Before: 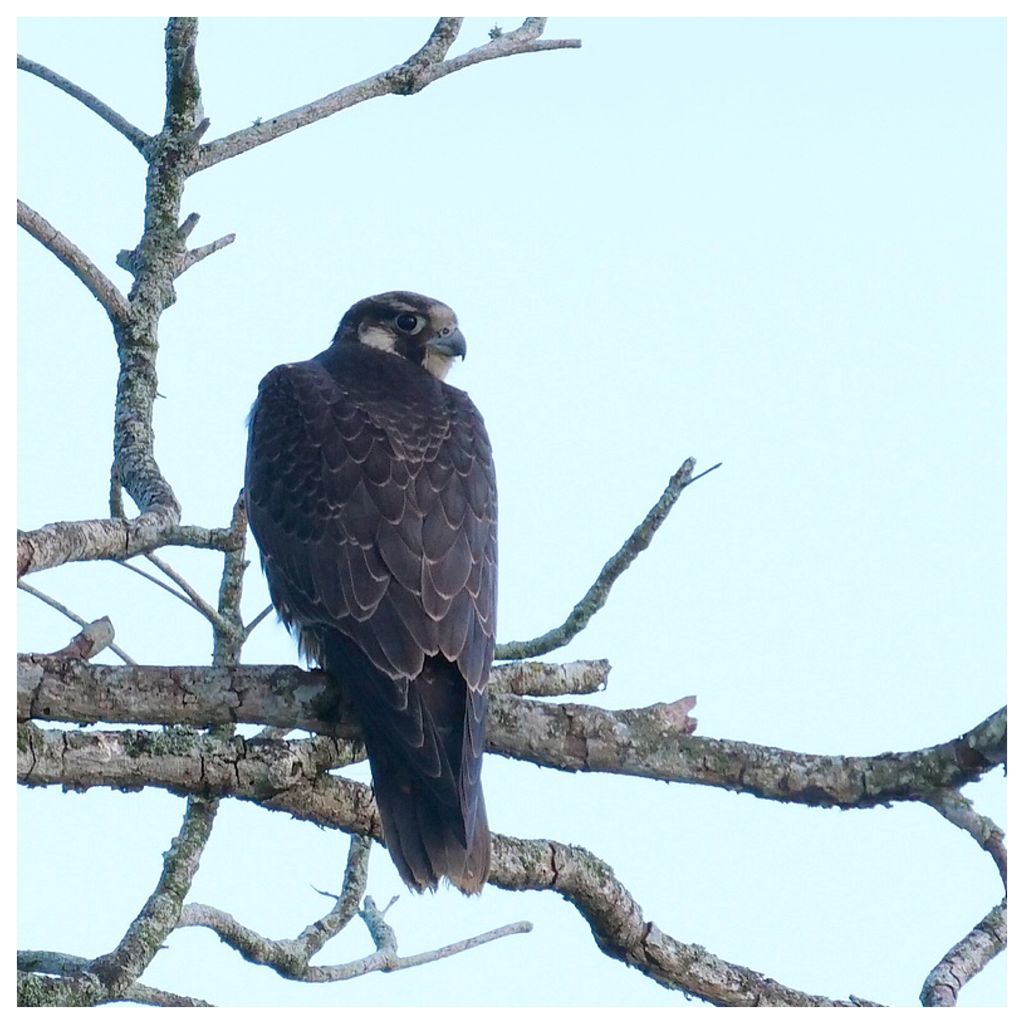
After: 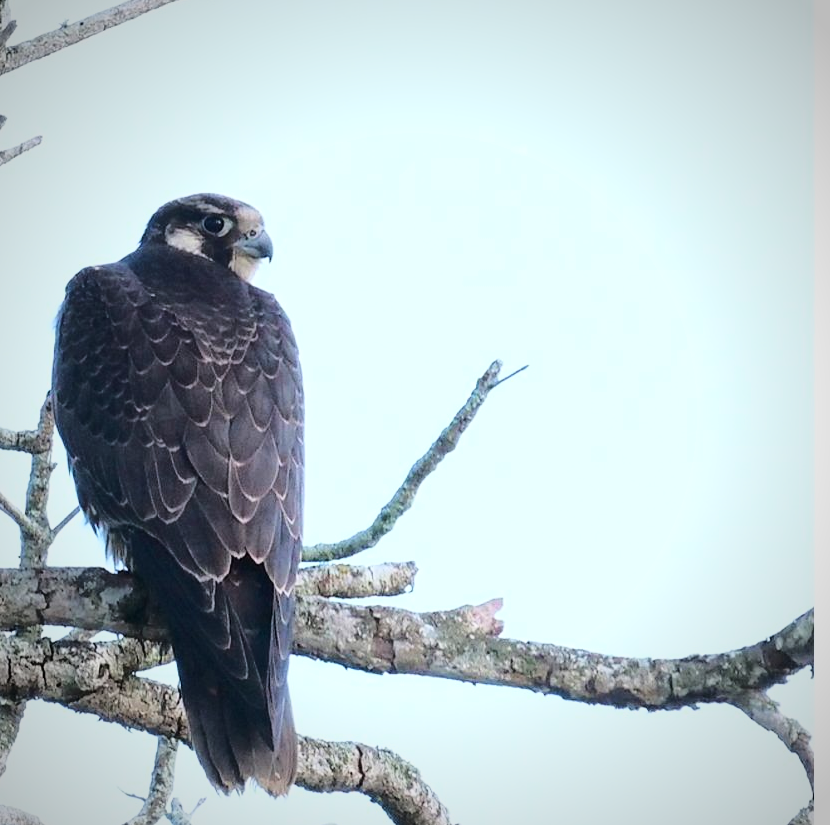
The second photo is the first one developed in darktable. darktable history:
vignetting: fall-off start 67.84%, fall-off radius 68.38%, automatic ratio true, unbound false
crop: left 18.849%, top 9.627%, bottom 9.772%
base curve: curves: ch0 [(0, 0) (0.028, 0.03) (0.121, 0.232) (0.46, 0.748) (0.859, 0.968) (1, 1)]
